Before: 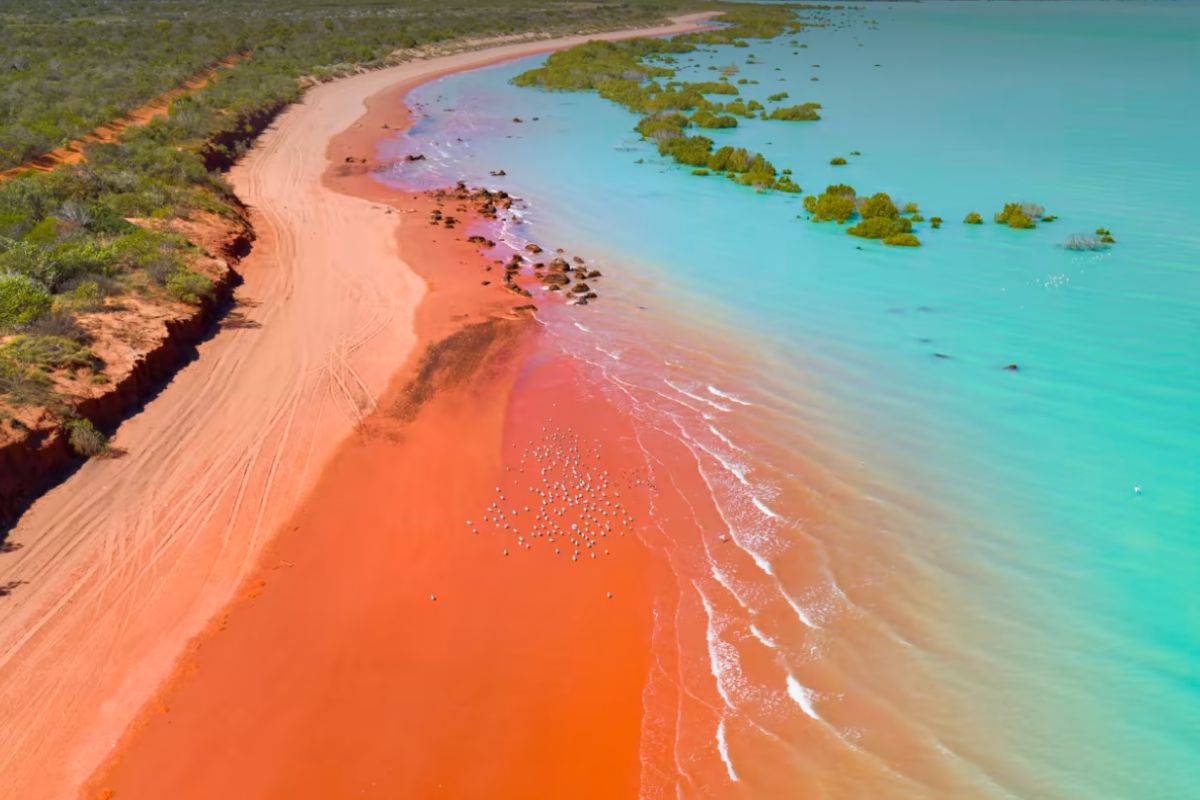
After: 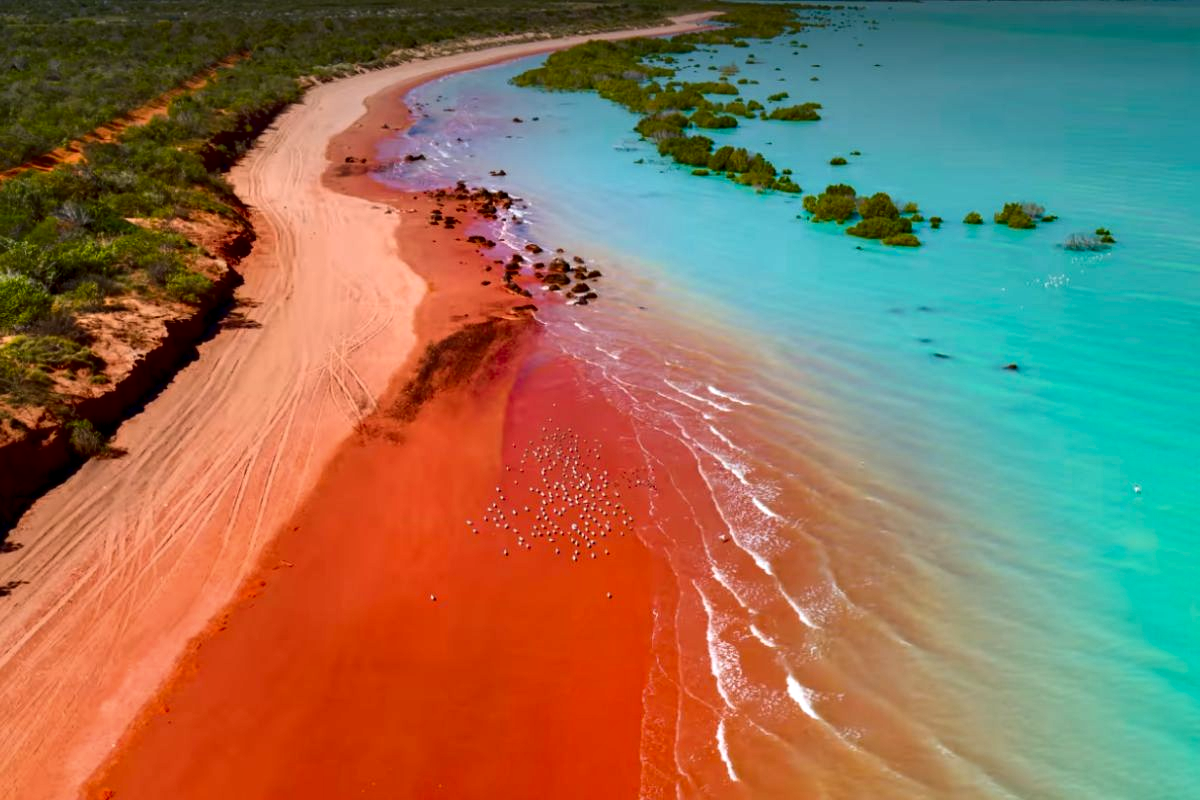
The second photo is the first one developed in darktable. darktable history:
contrast brightness saturation: contrast 0.128, brightness -0.229, saturation 0.139
local contrast: highlights 28%, shadows 77%, midtone range 0.743
